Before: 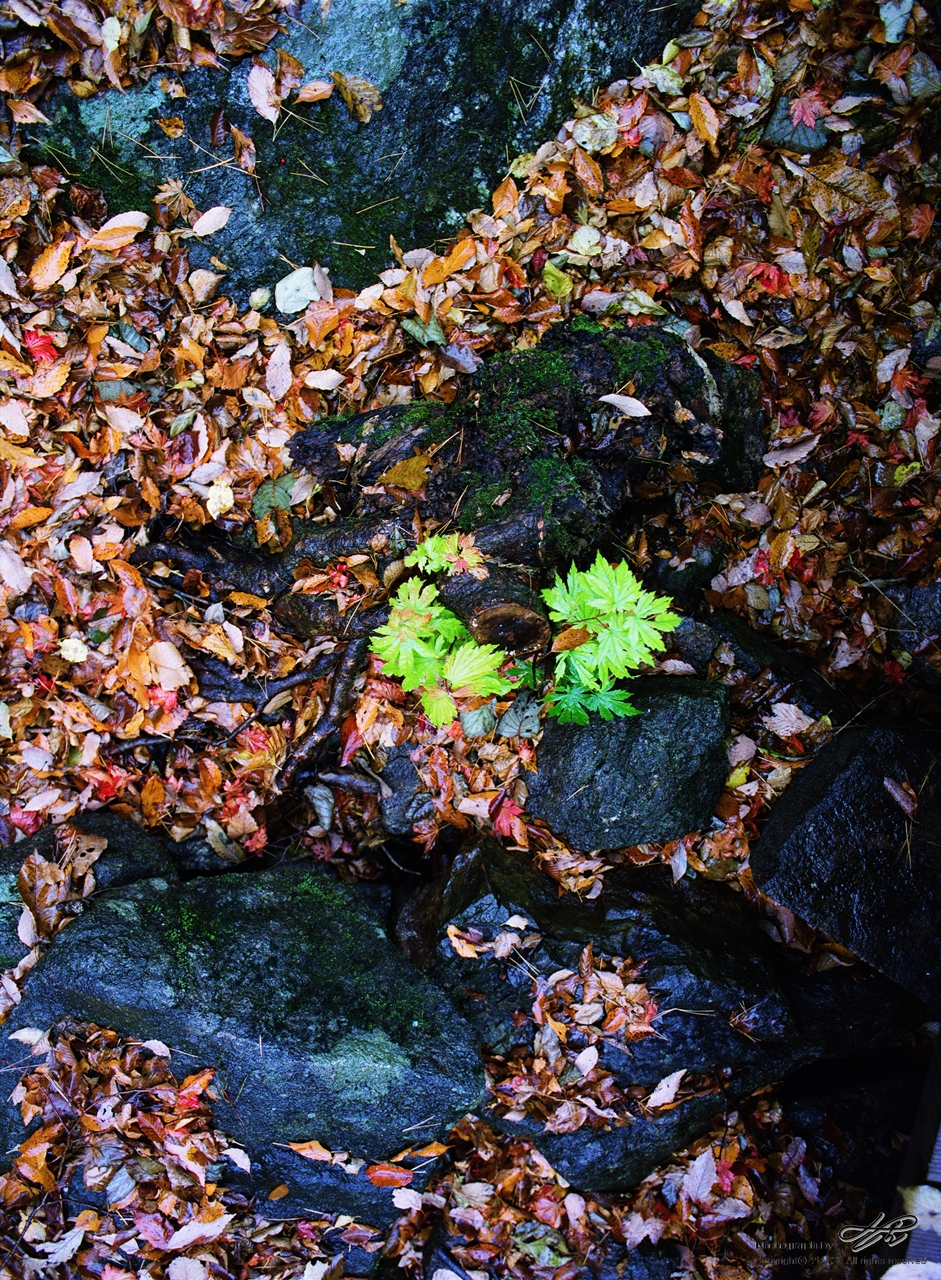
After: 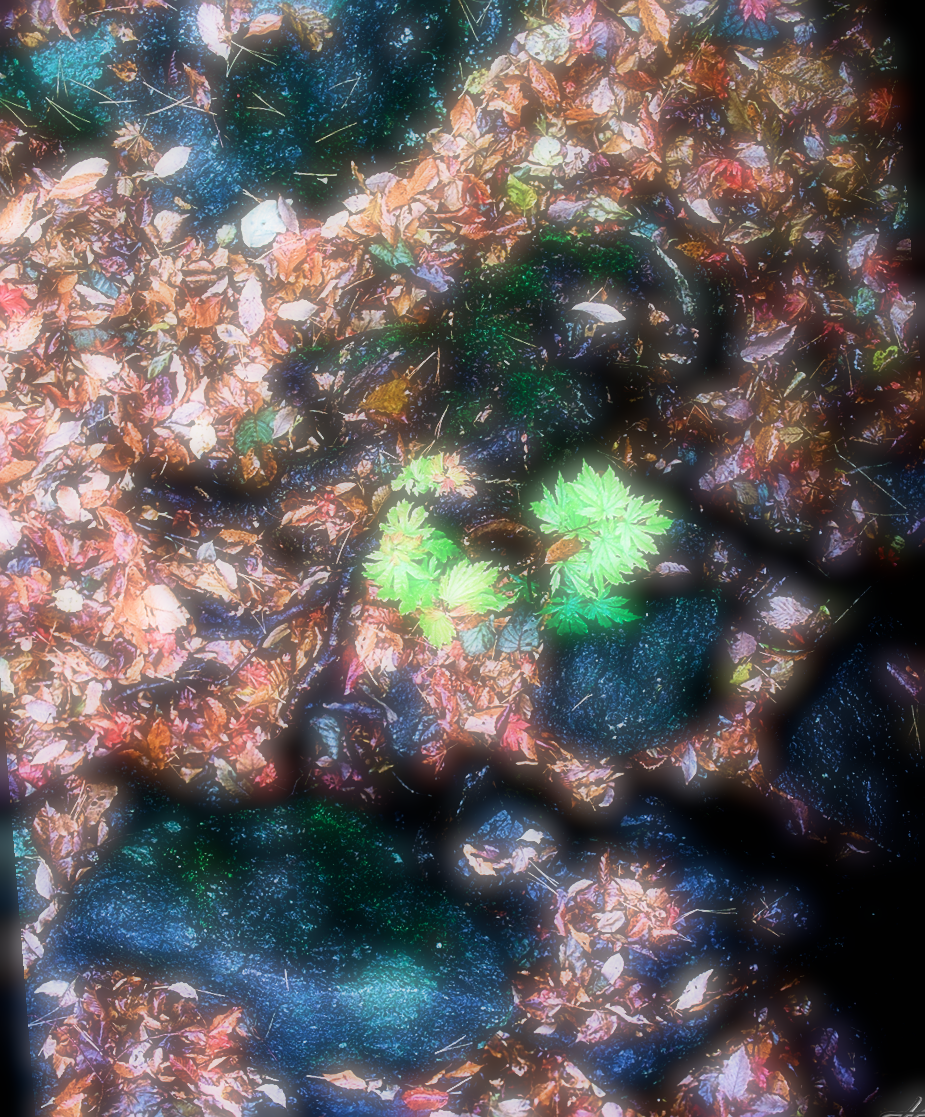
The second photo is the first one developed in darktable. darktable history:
sharpen: on, module defaults
filmic rgb: black relative exposure -9.08 EV, white relative exposure 2.3 EV, hardness 7.49
exposure: black level correction 0.004, exposure 0.014 EV, compensate highlight preservation false
rotate and perspective: rotation -4.57°, crop left 0.054, crop right 0.944, crop top 0.087, crop bottom 0.914
soften: on, module defaults
velvia: on, module defaults
